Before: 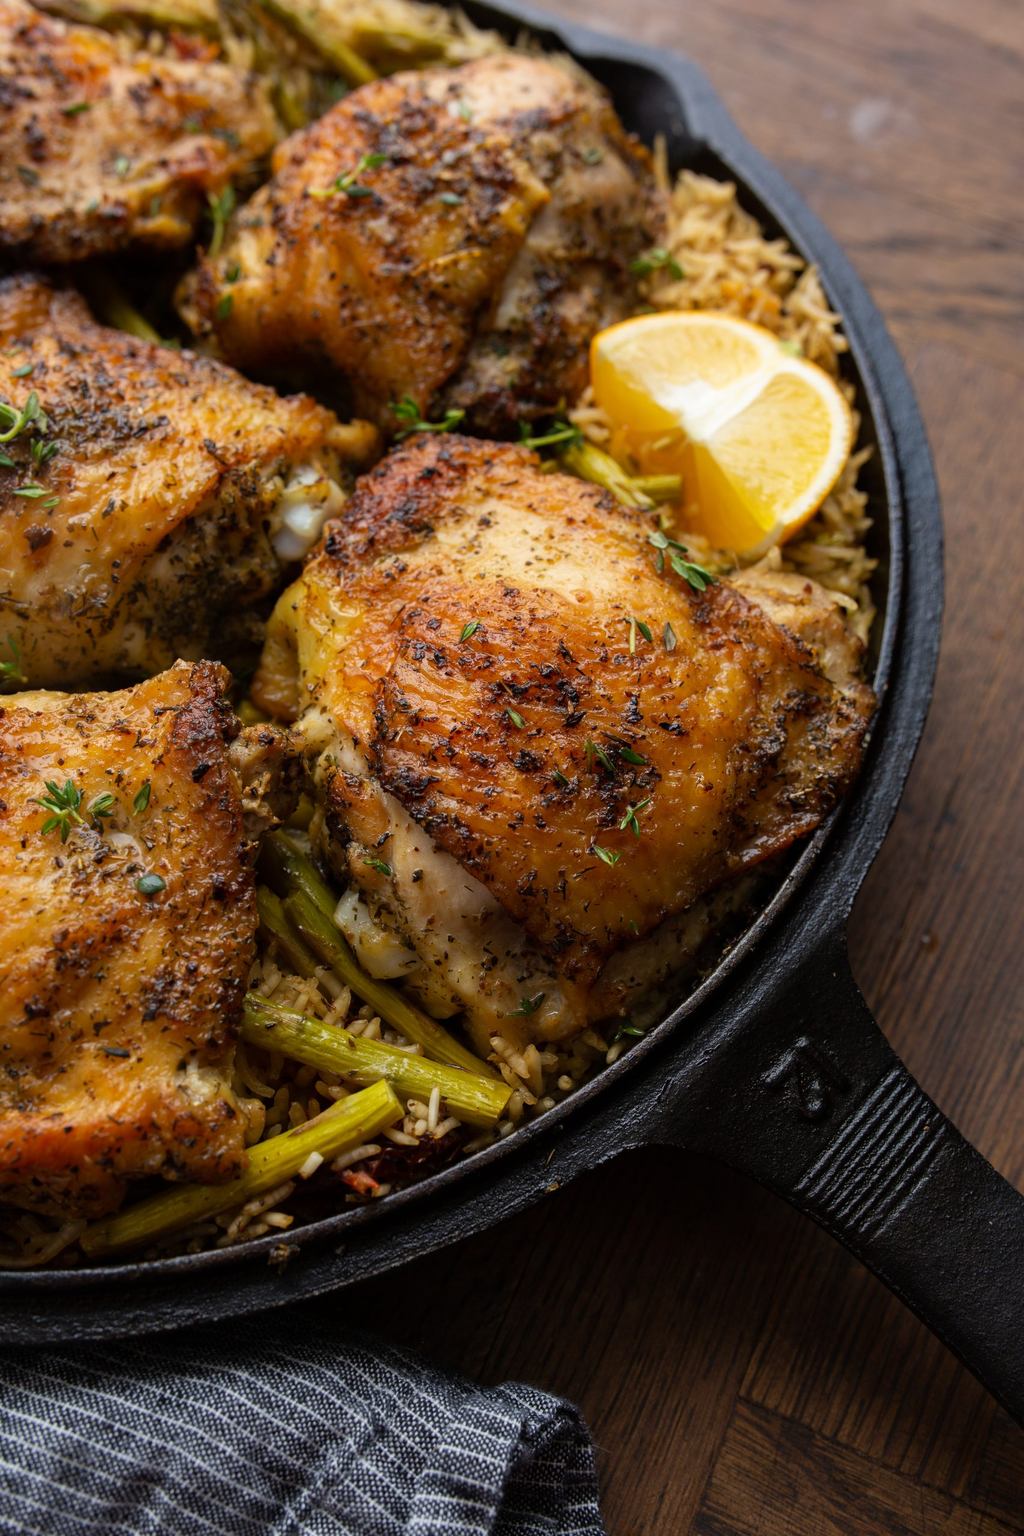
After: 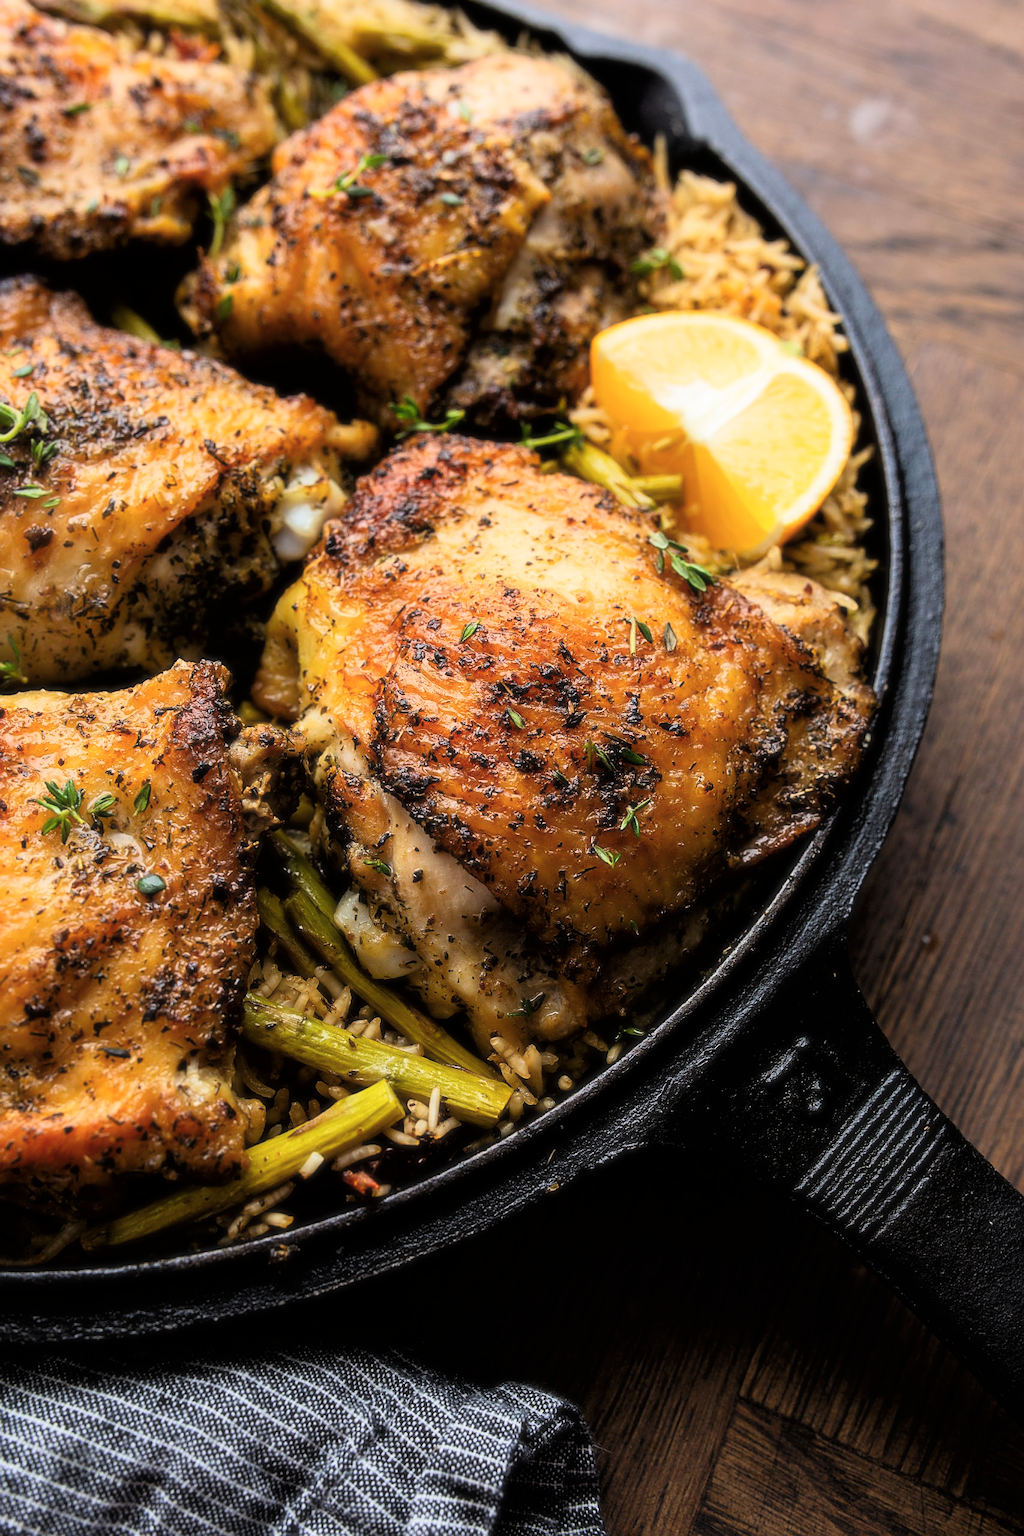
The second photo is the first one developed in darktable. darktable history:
sharpen: on, module defaults
tone curve: curves: ch0 [(0, 0) (0.082, 0.02) (0.129, 0.078) (0.275, 0.301) (0.67, 0.809) (1, 1)], color space Lab, linked channels, preserve colors none
soften: size 10%, saturation 50%, brightness 0.2 EV, mix 10%
